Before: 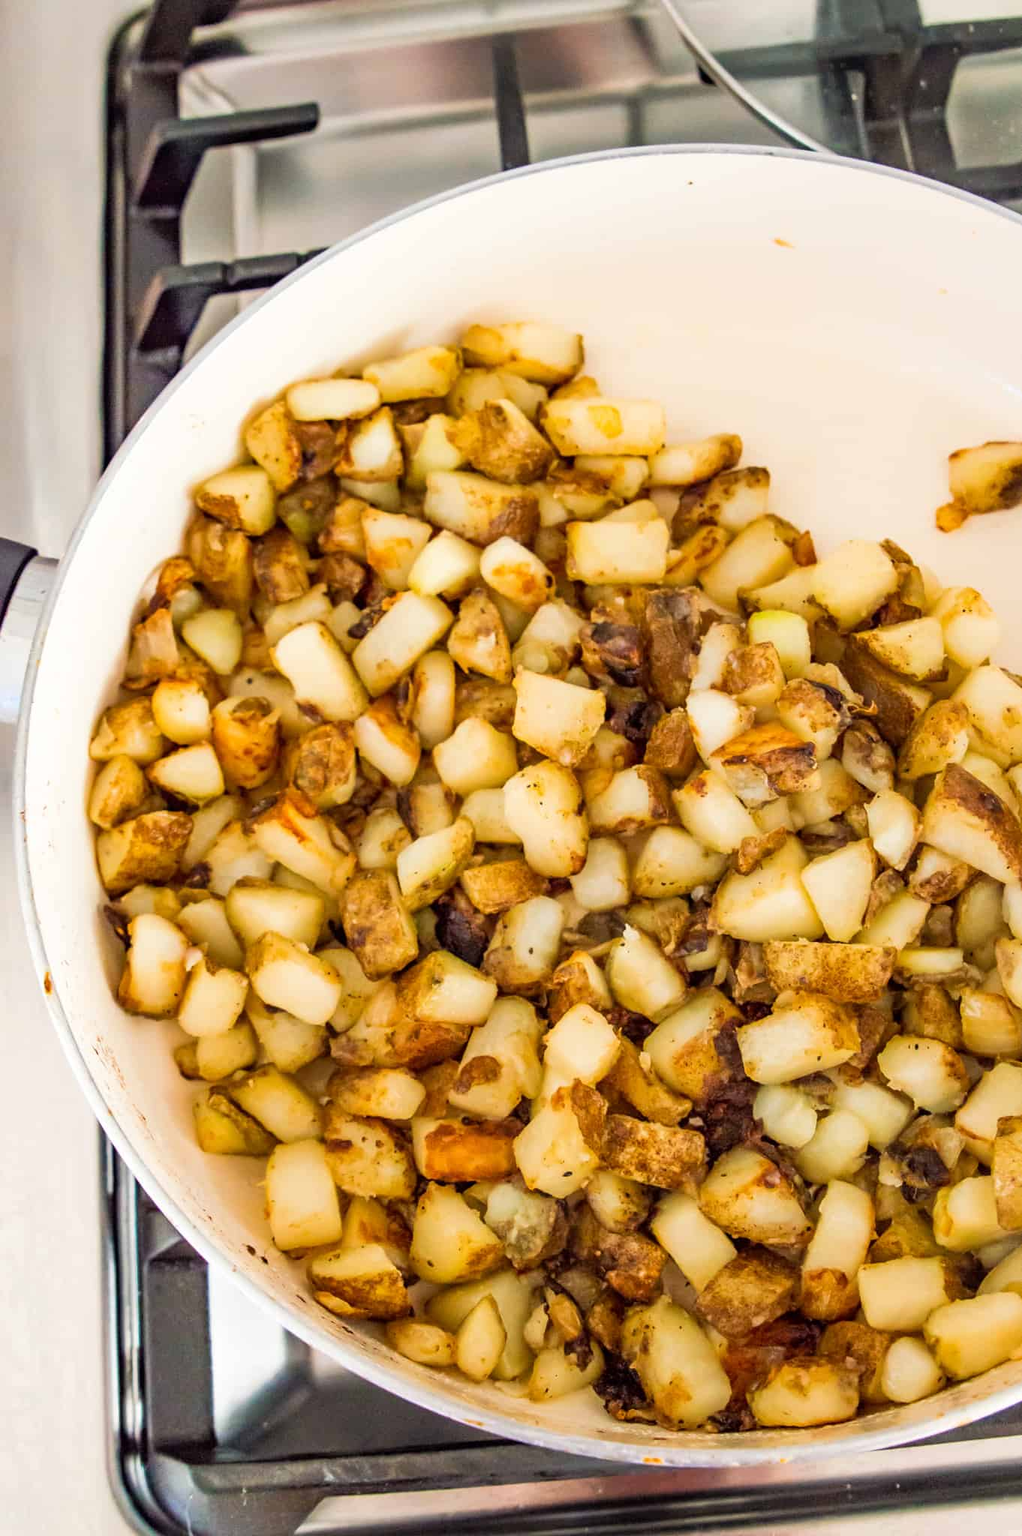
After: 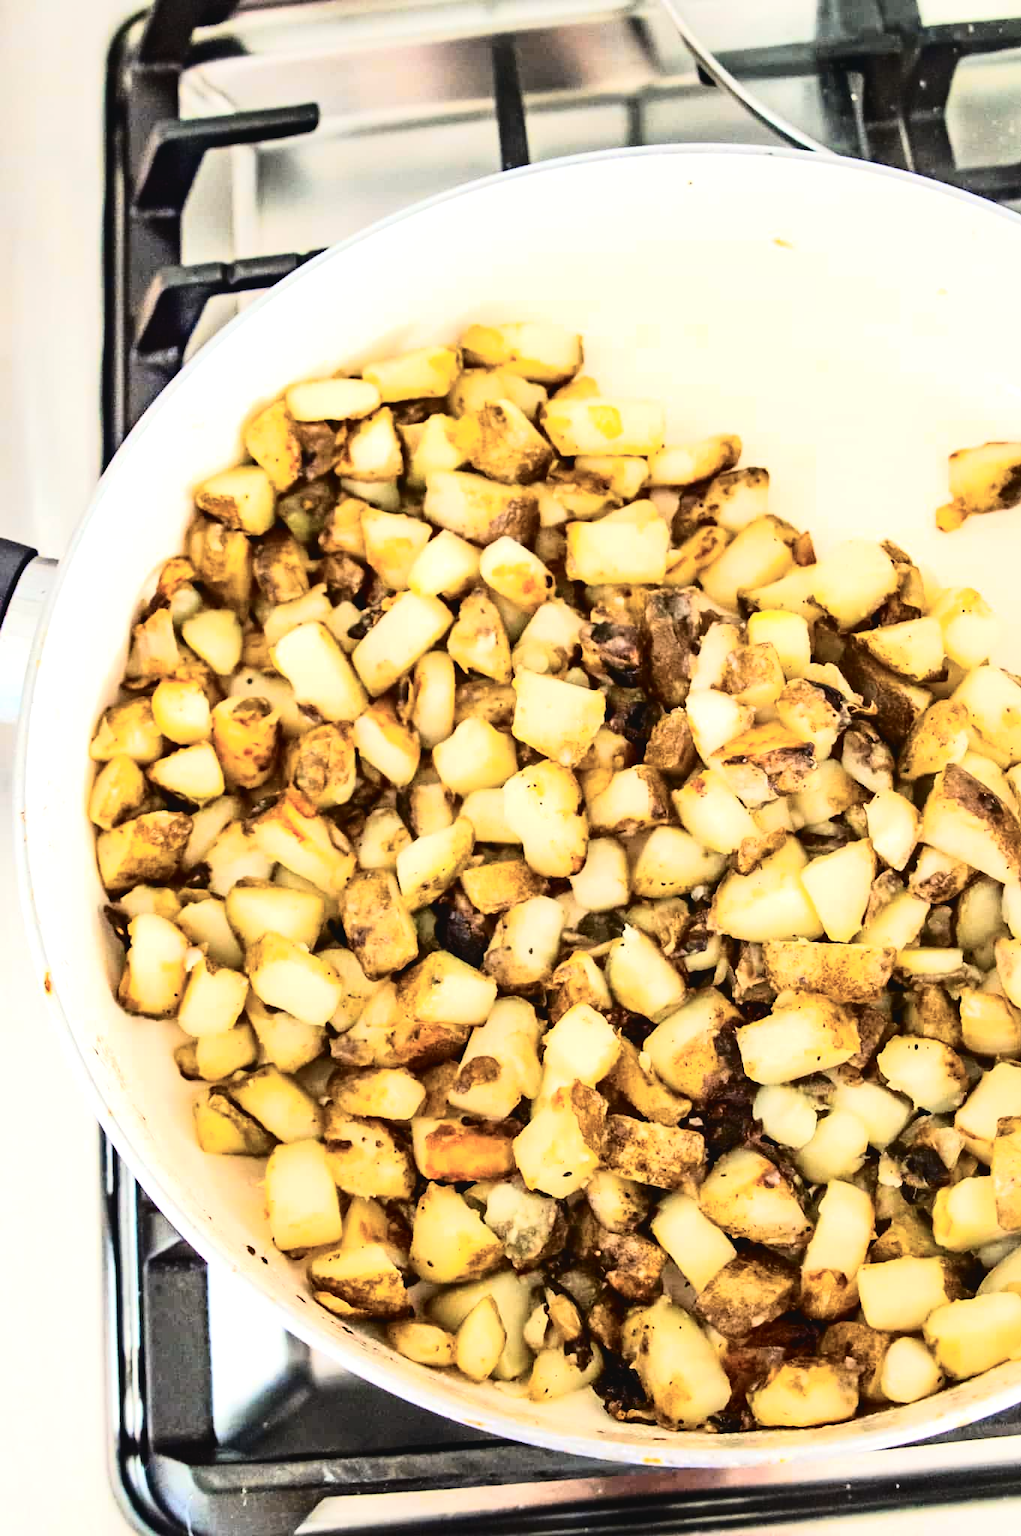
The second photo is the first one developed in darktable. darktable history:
exposure: exposure -0.153 EV, compensate highlight preservation false
tone equalizer: -8 EV -0.75 EV, -7 EV -0.7 EV, -6 EV -0.6 EV, -5 EV -0.4 EV, -3 EV 0.4 EV, -2 EV 0.6 EV, -1 EV 0.7 EV, +0 EV 0.75 EV, edges refinement/feathering 500, mask exposure compensation -1.57 EV, preserve details no
tone curve: curves: ch0 [(0, 0.032) (0.078, 0.052) (0.236, 0.168) (0.43, 0.472) (0.508, 0.566) (0.66, 0.754) (0.79, 0.883) (0.994, 0.974)]; ch1 [(0, 0) (0.161, 0.092) (0.35, 0.33) (0.379, 0.401) (0.456, 0.456) (0.508, 0.501) (0.547, 0.531) (0.573, 0.563) (0.625, 0.602) (0.718, 0.734) (1, 1)]; ch2 [(0, 0) (0.369, 0.427) (0.44, 0.434) (0.502, 0.501) (0.54, 0.537) (0.586, 0.59) (0.621, 0.604) (1, 1)], color space Lab, independent channels, preserve colors none
contrast brightness saturation: contrast 0.05, brightness 0.06, saturation 0.01
